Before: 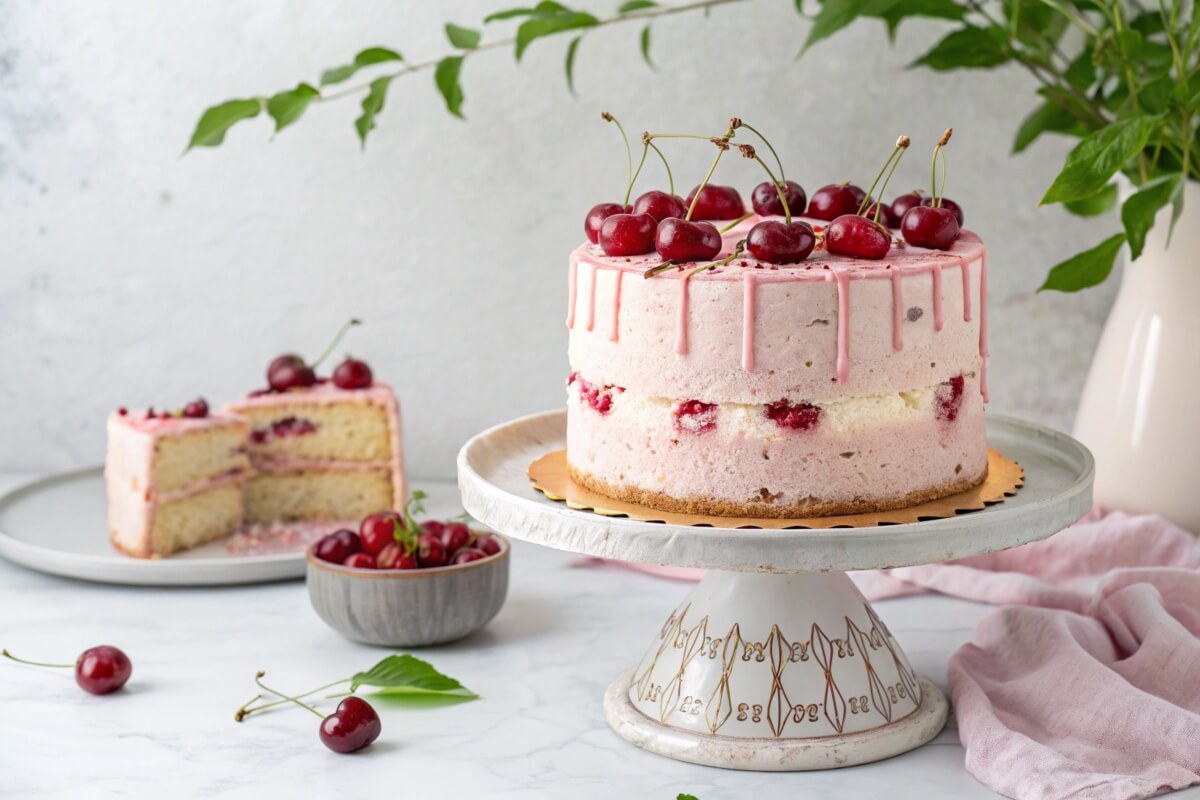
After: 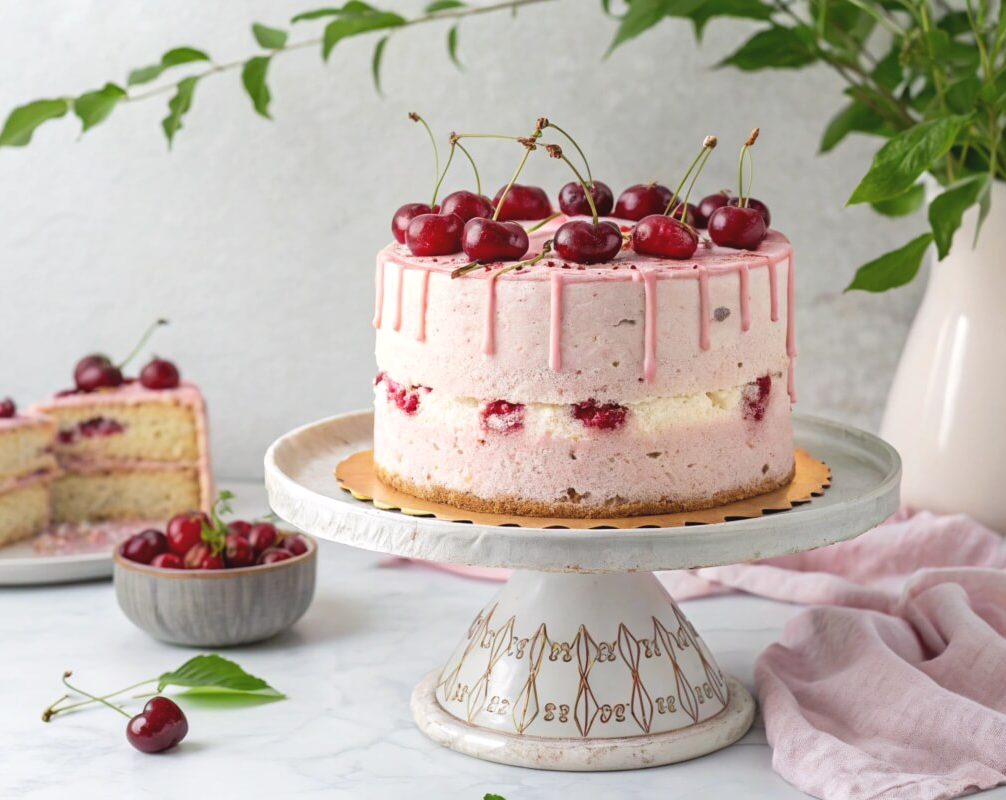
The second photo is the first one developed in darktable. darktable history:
crop: left 16.145%
exposure: black level correction -0.005, exposure 0.054 EV, compensate highlight preservation false
